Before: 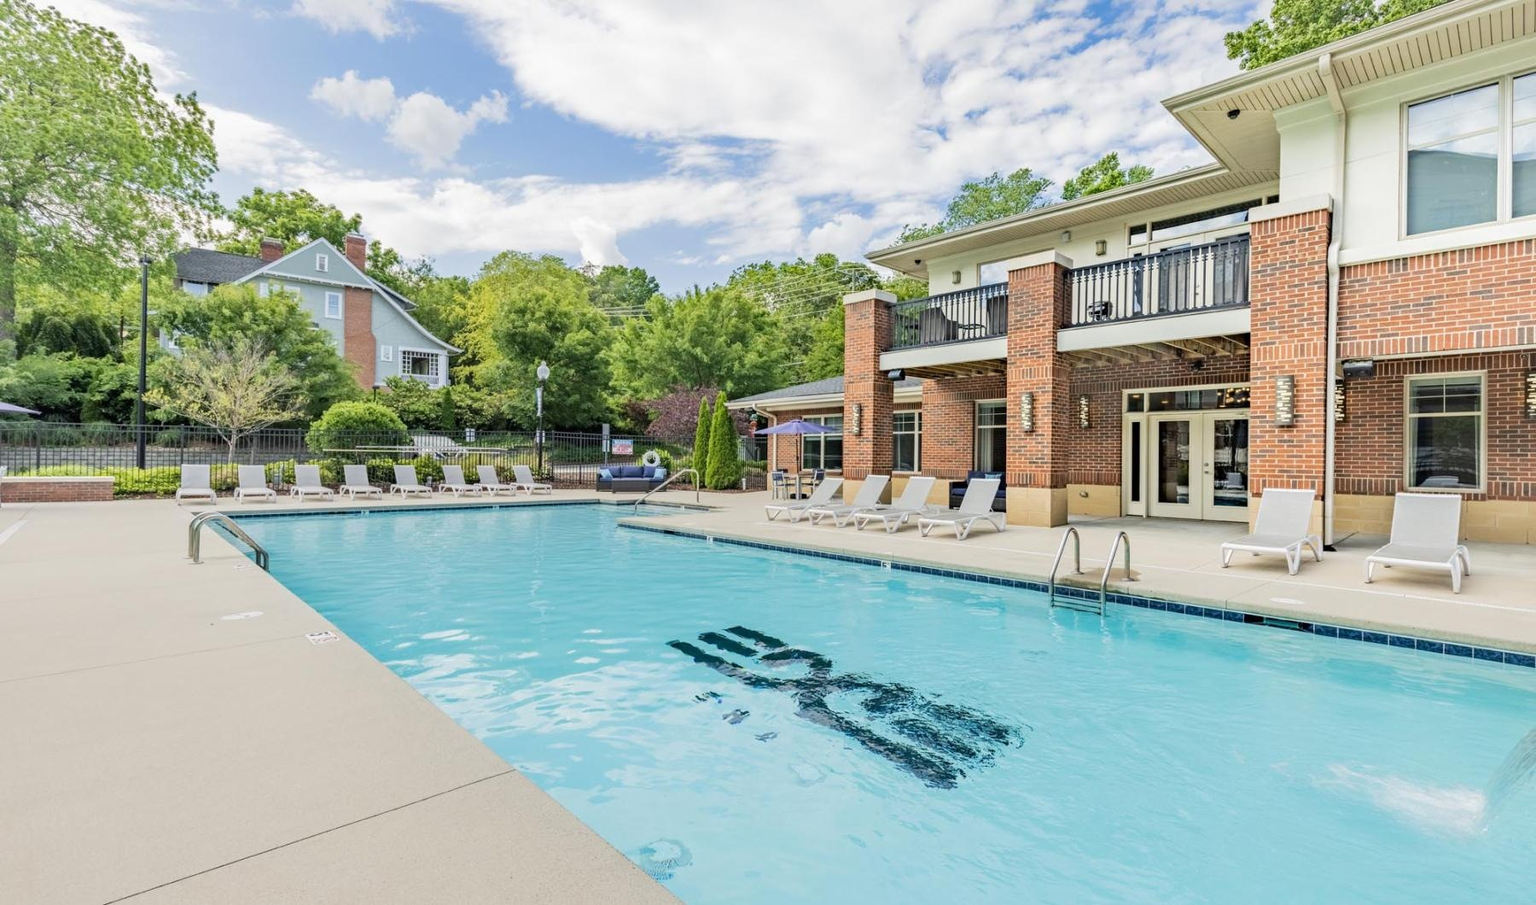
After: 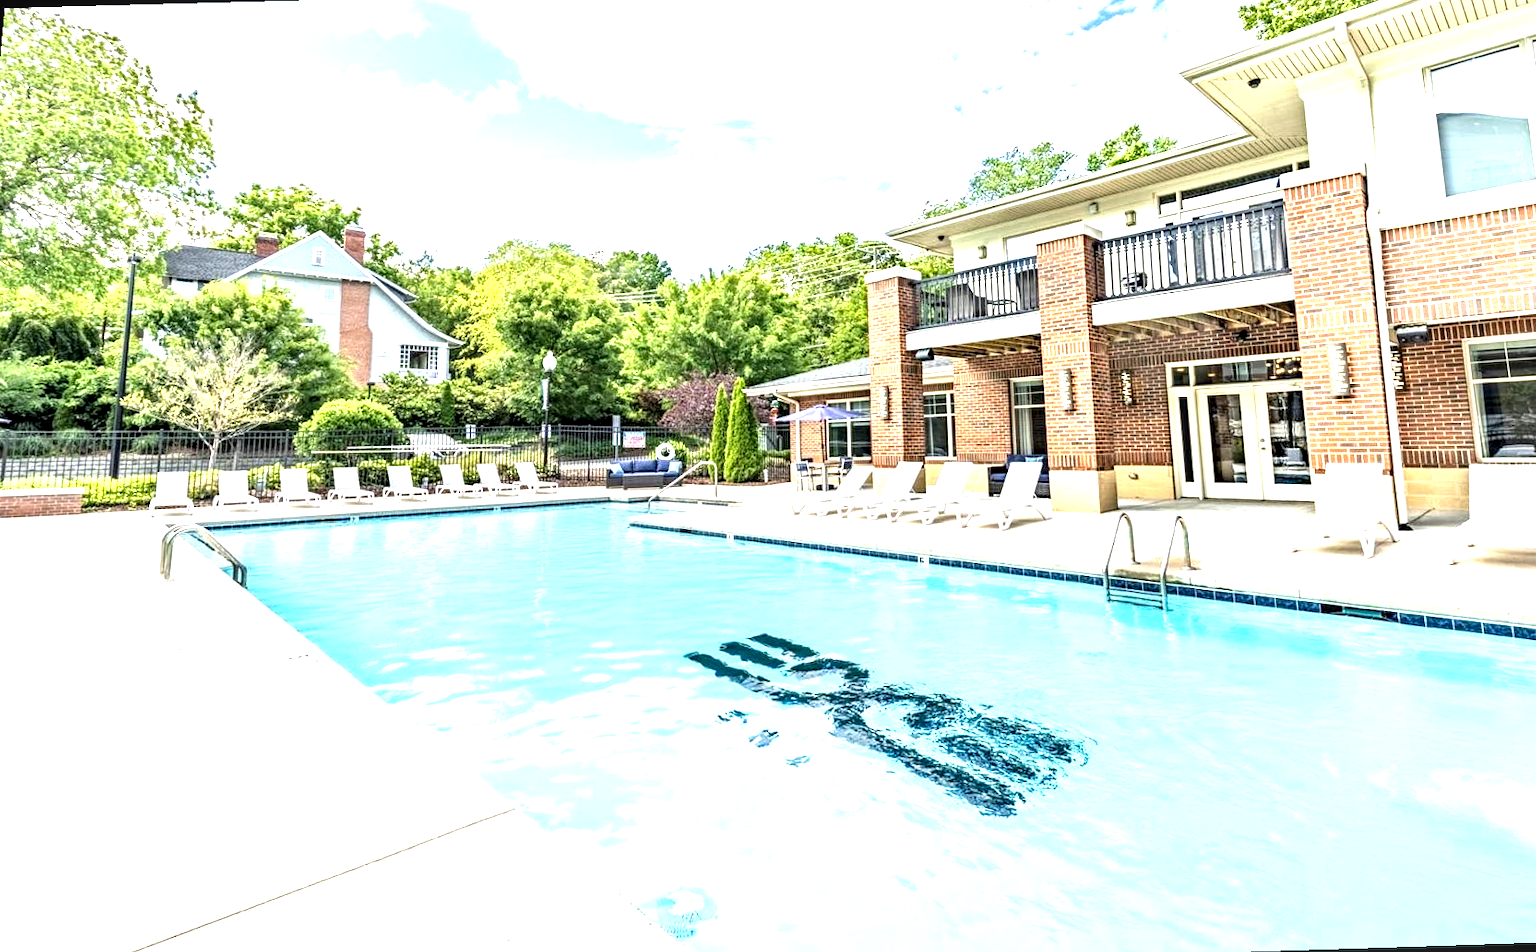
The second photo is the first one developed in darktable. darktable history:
local contrast: highlights 60%, shadows 60%, detail 160%
exposure: black level correction 0.001, exposure 1.398 EV, compensate exposure bias true, compensate highlight preservation false
rotate and perspective: rotation -1.68°, lens shift (vertical) -0.146, crop left 0.049, crop right 0.912, crop top 0.032, crop bottom 0.96
